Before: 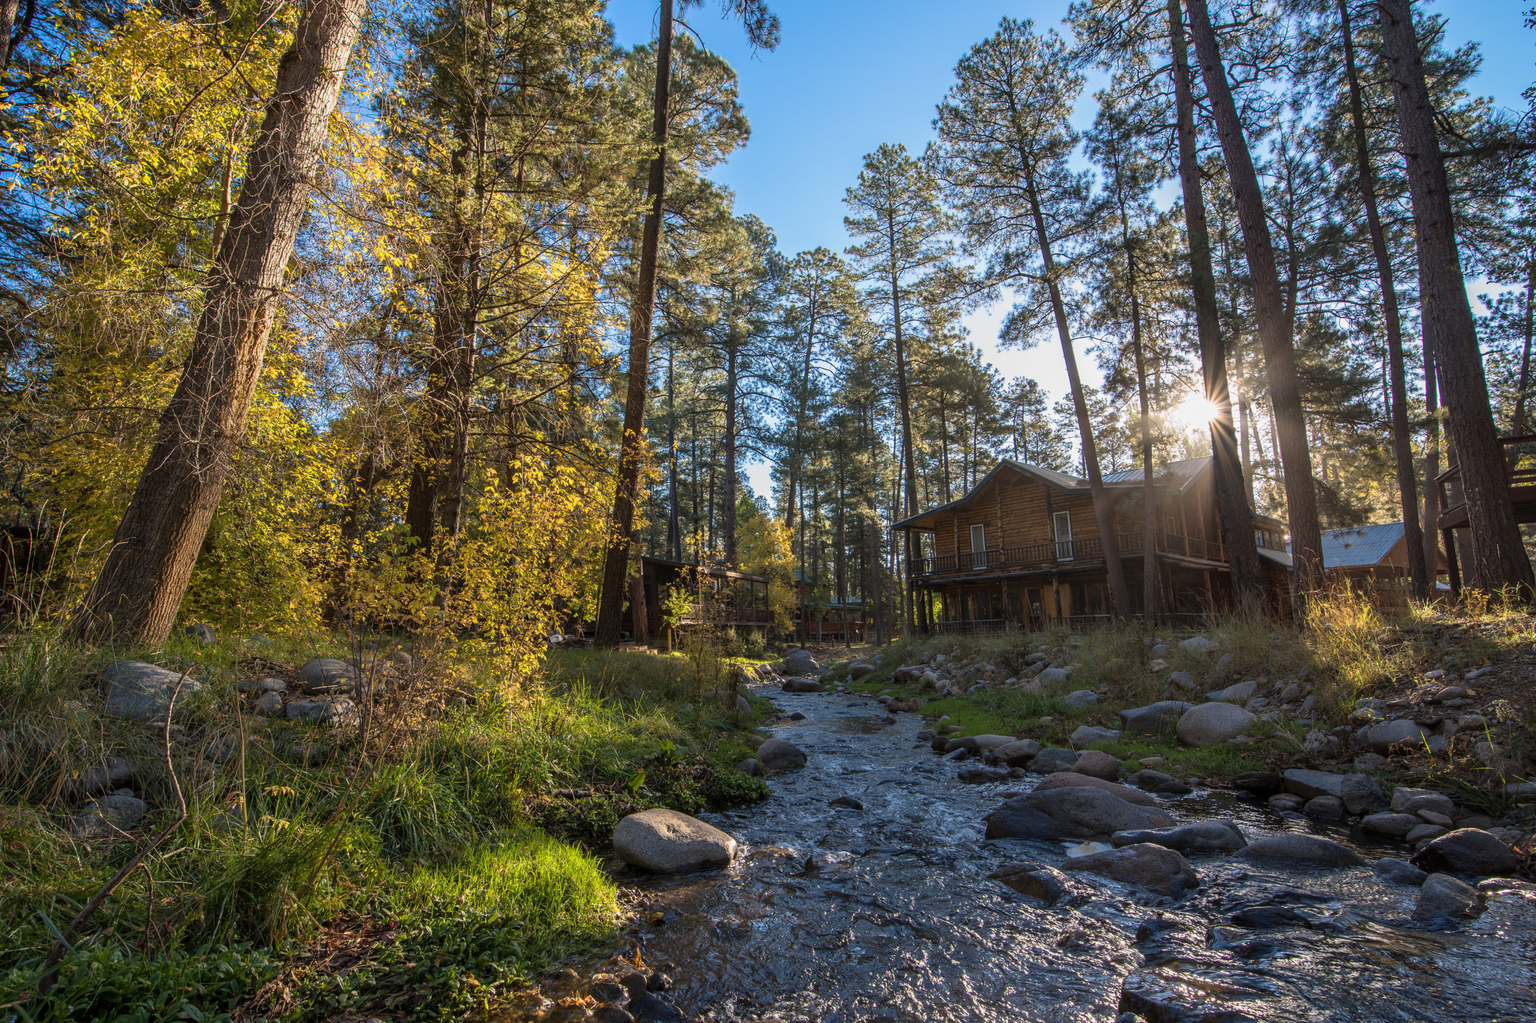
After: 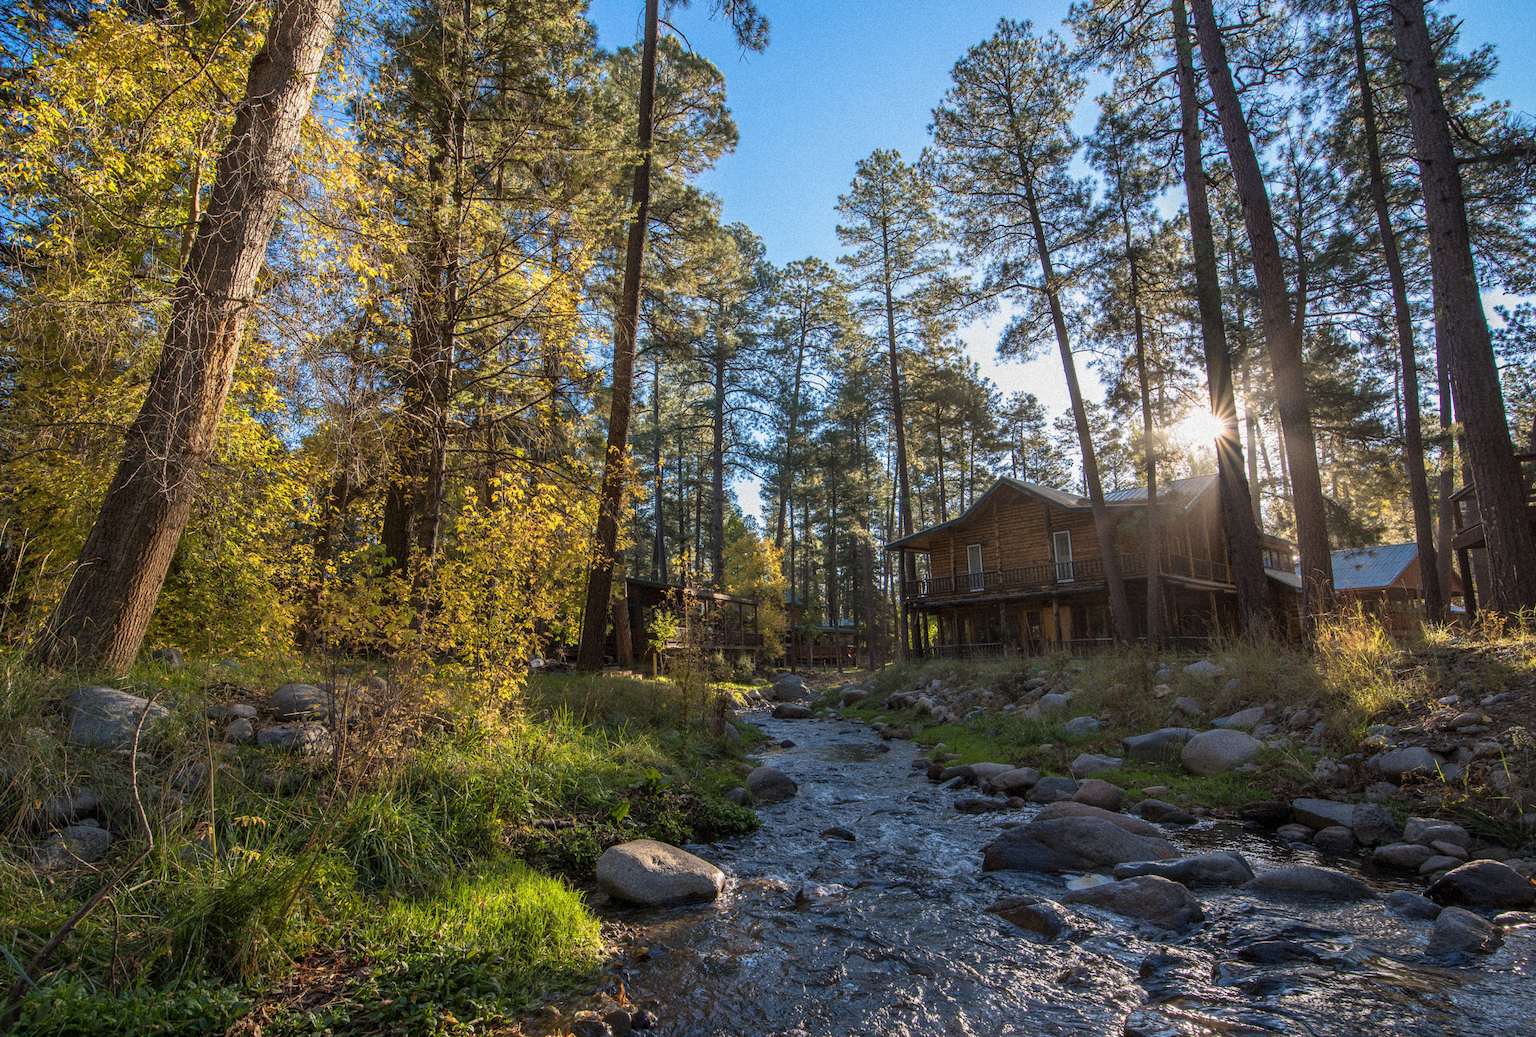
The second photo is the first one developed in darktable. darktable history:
crop and rotate: left 2.536%, right 1.107%, bottom 2.246%
grain: mid-tones bias 0%
